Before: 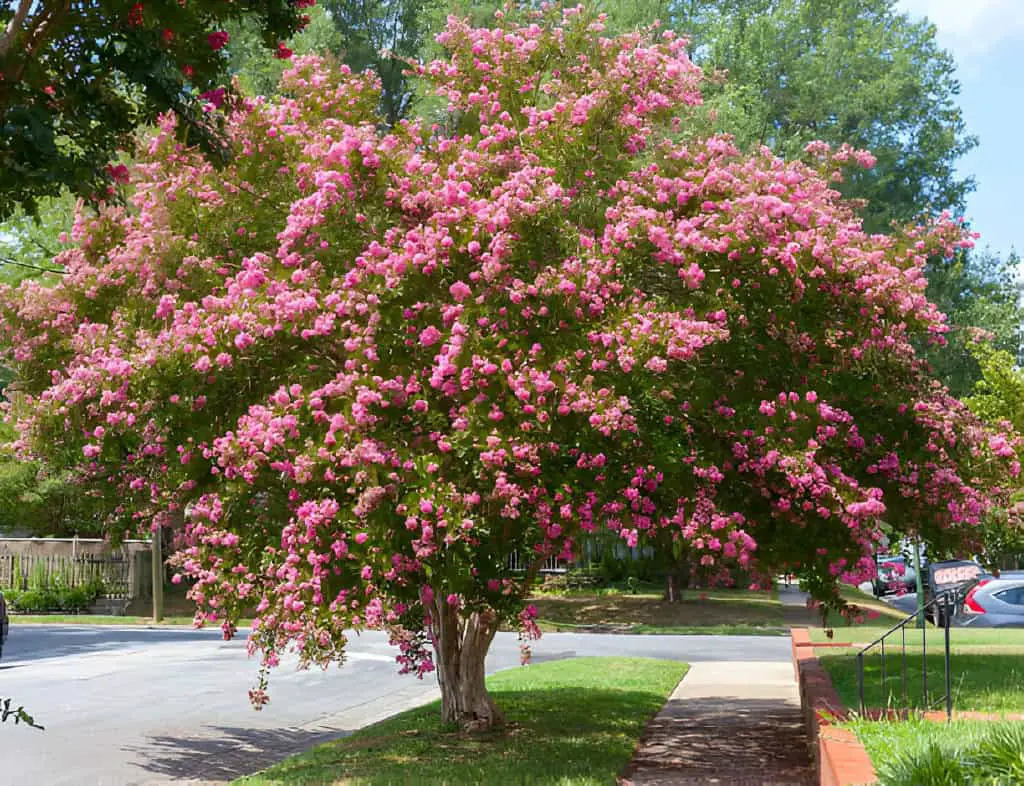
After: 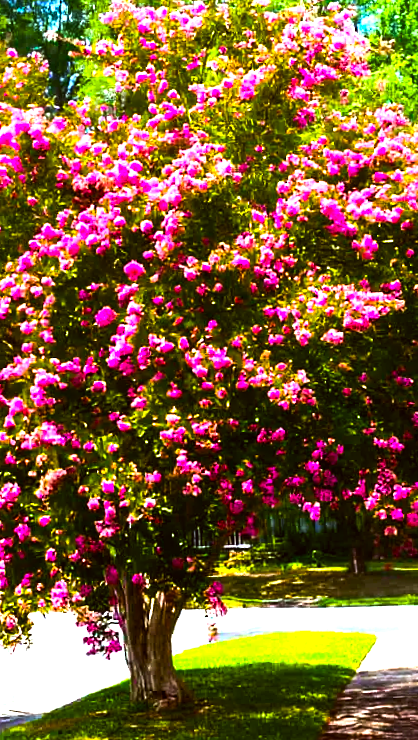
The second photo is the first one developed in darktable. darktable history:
shadows and highlights: soften with gaussian
color balance rgb: linear chroma grading › shadows -40%, linear chroma grading › highlights 40%, linear chroma grading › global chroma 45%, linear chroma grading › mid-tones -30%, perceptual saturation grading › global saturation 55%, perceptual saturation grading › highlights -50%, perceptual saturation grading › mid-tones 40%, perceptual saturation grading › shadows 30%, perceptual brilliance grading › global brilliance 20%, perceptual brilliance grading › shadows -40%, global vibrance 35%
sharpen: radius 2.883, amount 0.868, threshold 47.523
tone equalizer: -8 EV -1.08 EV, -7 EV -1.01 EV, -6 EV -0.867 EV, -5 EV -0.578 EV, -3 EV 0.578 EV, -2 EV 0.867 EV, -1 EV 1.01 EV, +0 EV 1.08 EV, edges refinement/feathering 500, mask exposure compensation -1.57 EV, preserve details no
color correction: highlights a* -3.28, highlights b* -6.24, shadows a* 3.1, shadows b* 5.19
crop: left 31.229%, right 27.105%
rotate and perspective: rotation -2°, crop left 0.022, crop right 0.978, crop top 0.049, crop bottom 0.951
